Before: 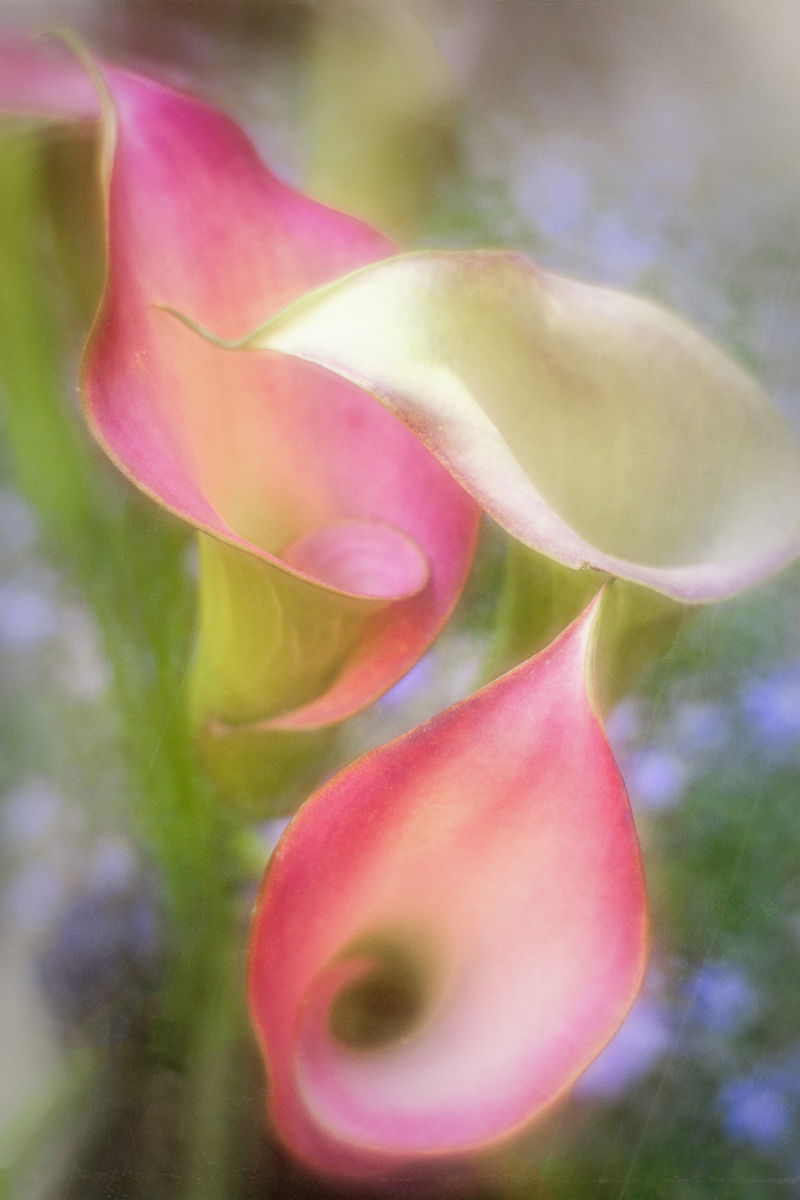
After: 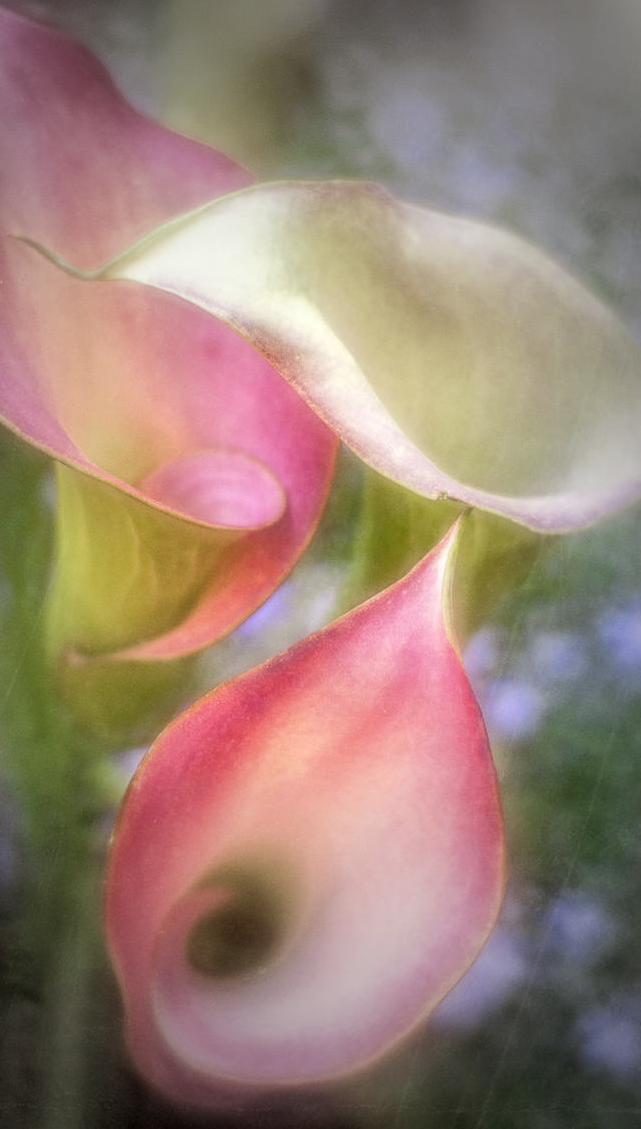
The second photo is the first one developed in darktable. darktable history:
crop and rotate: left 17.988%, top 5.837%, right 1.793%
vignetting: fall-off start 32.89%, fall-off radius 64.27%, width/height ratio 0.956, unbound false
local contrast: highlights 93%, shadows 90%, detail 160%, midtone range 0.2
